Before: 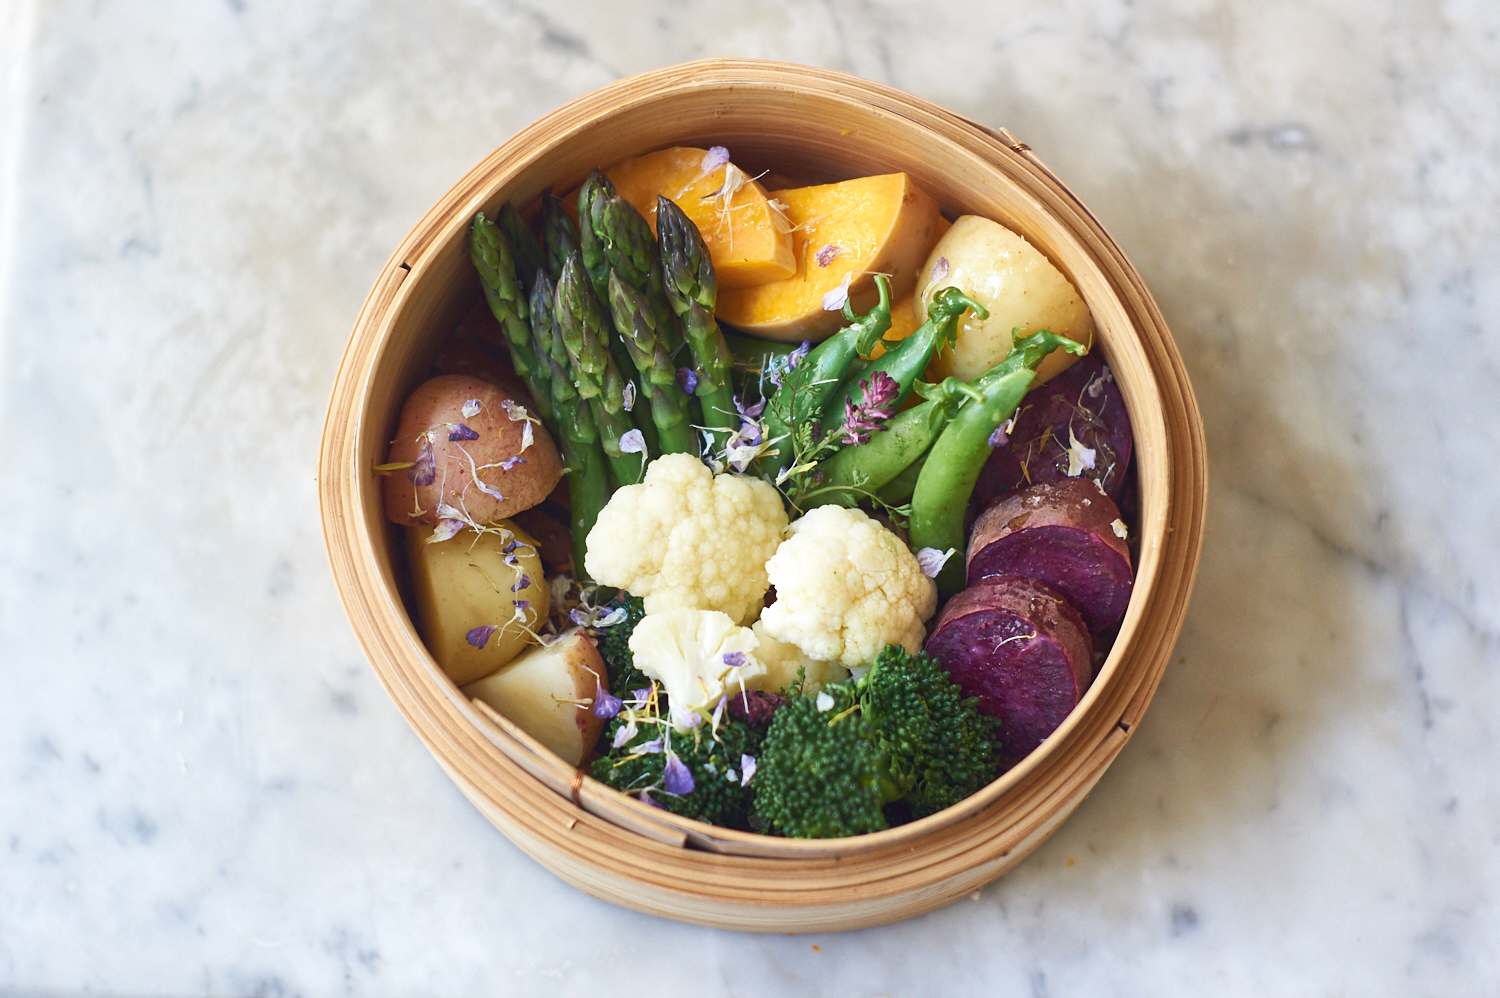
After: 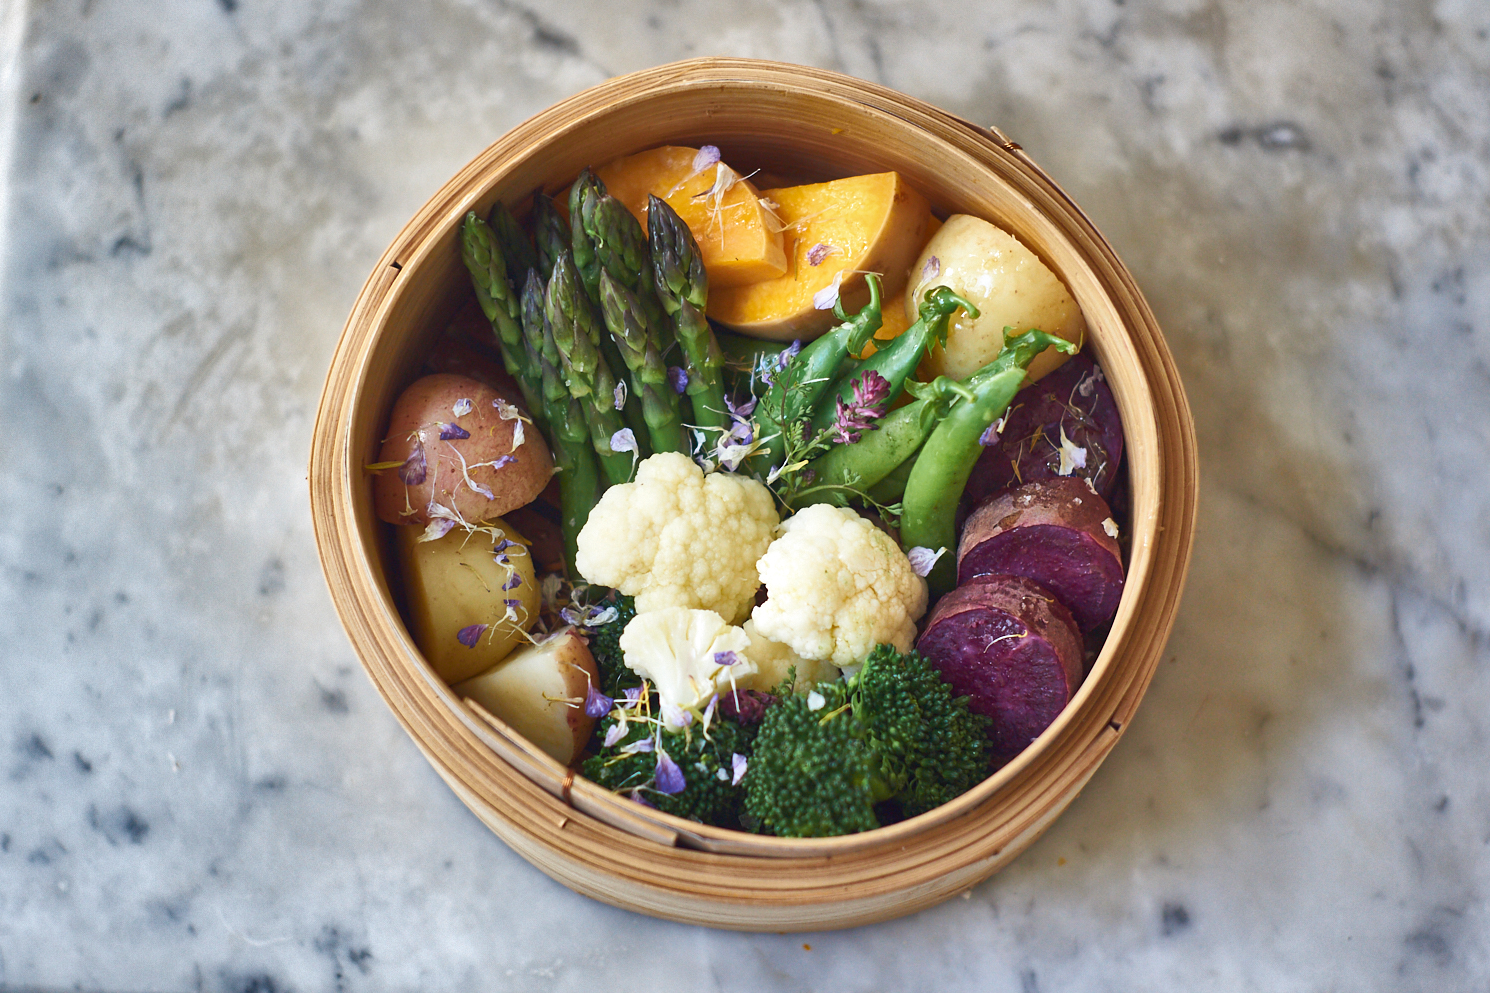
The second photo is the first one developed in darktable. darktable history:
base curve: curves: ch0 [(0, 0) (0.472, 0.455) (1, 1)], preserve colors none
shadows and highlights: radius 108.52, shadows 40.68, highlights -72.88, low approximation 0.01, soften with gaussian
crop and rotate: left 0.614%, top 0.179%, bottom 0.309%
